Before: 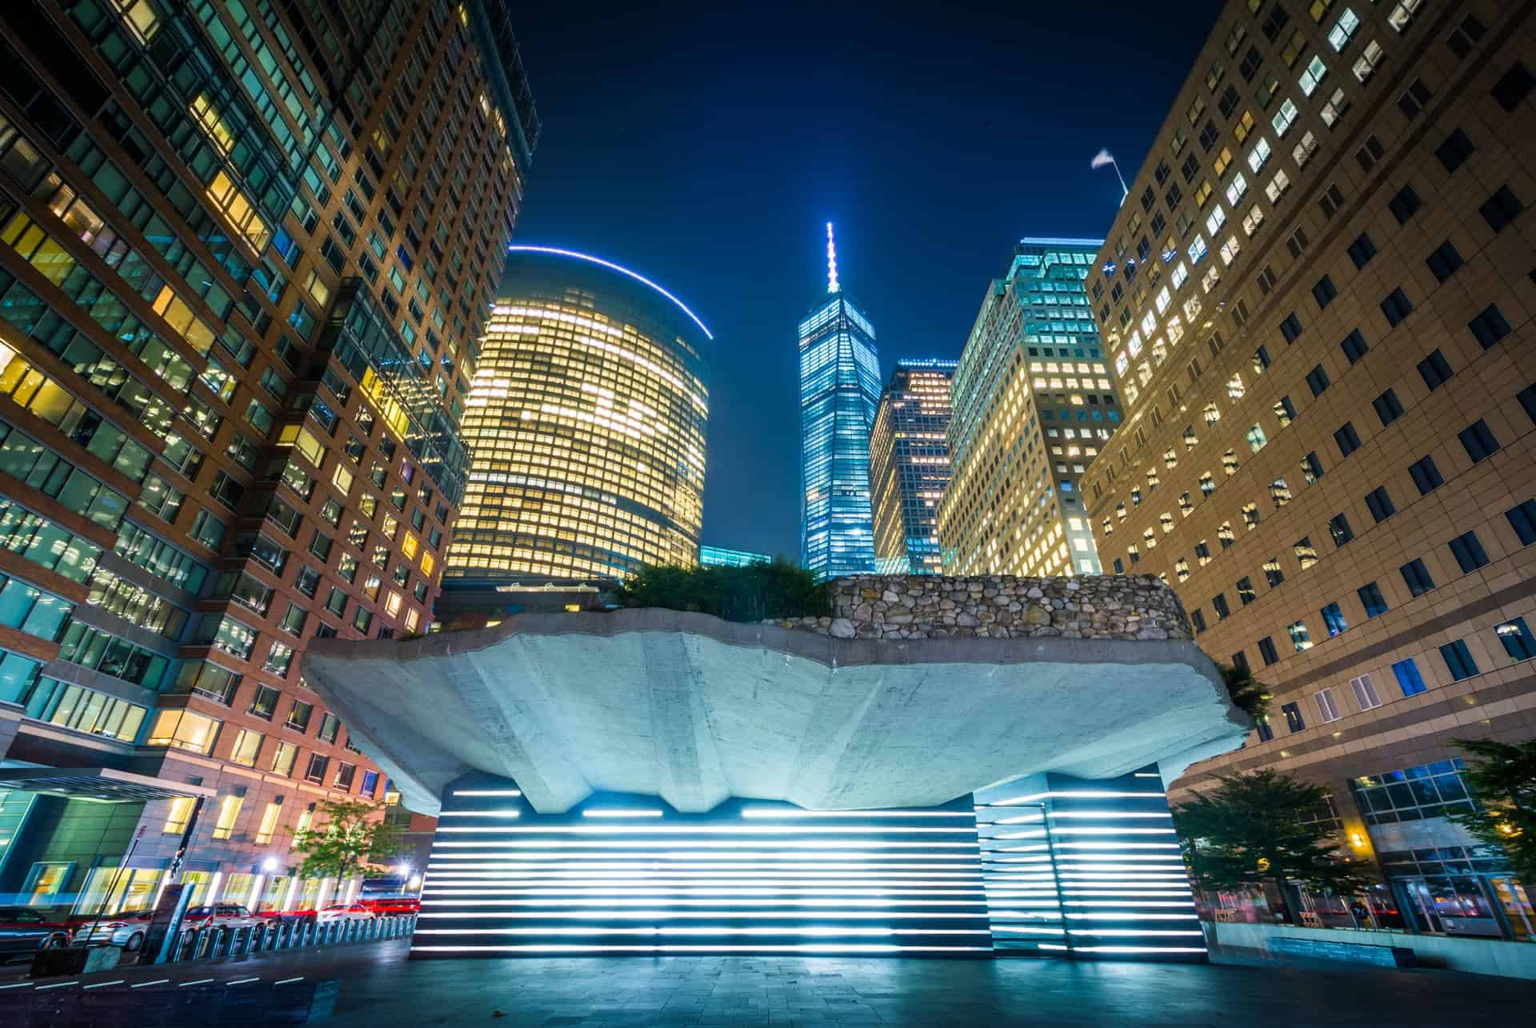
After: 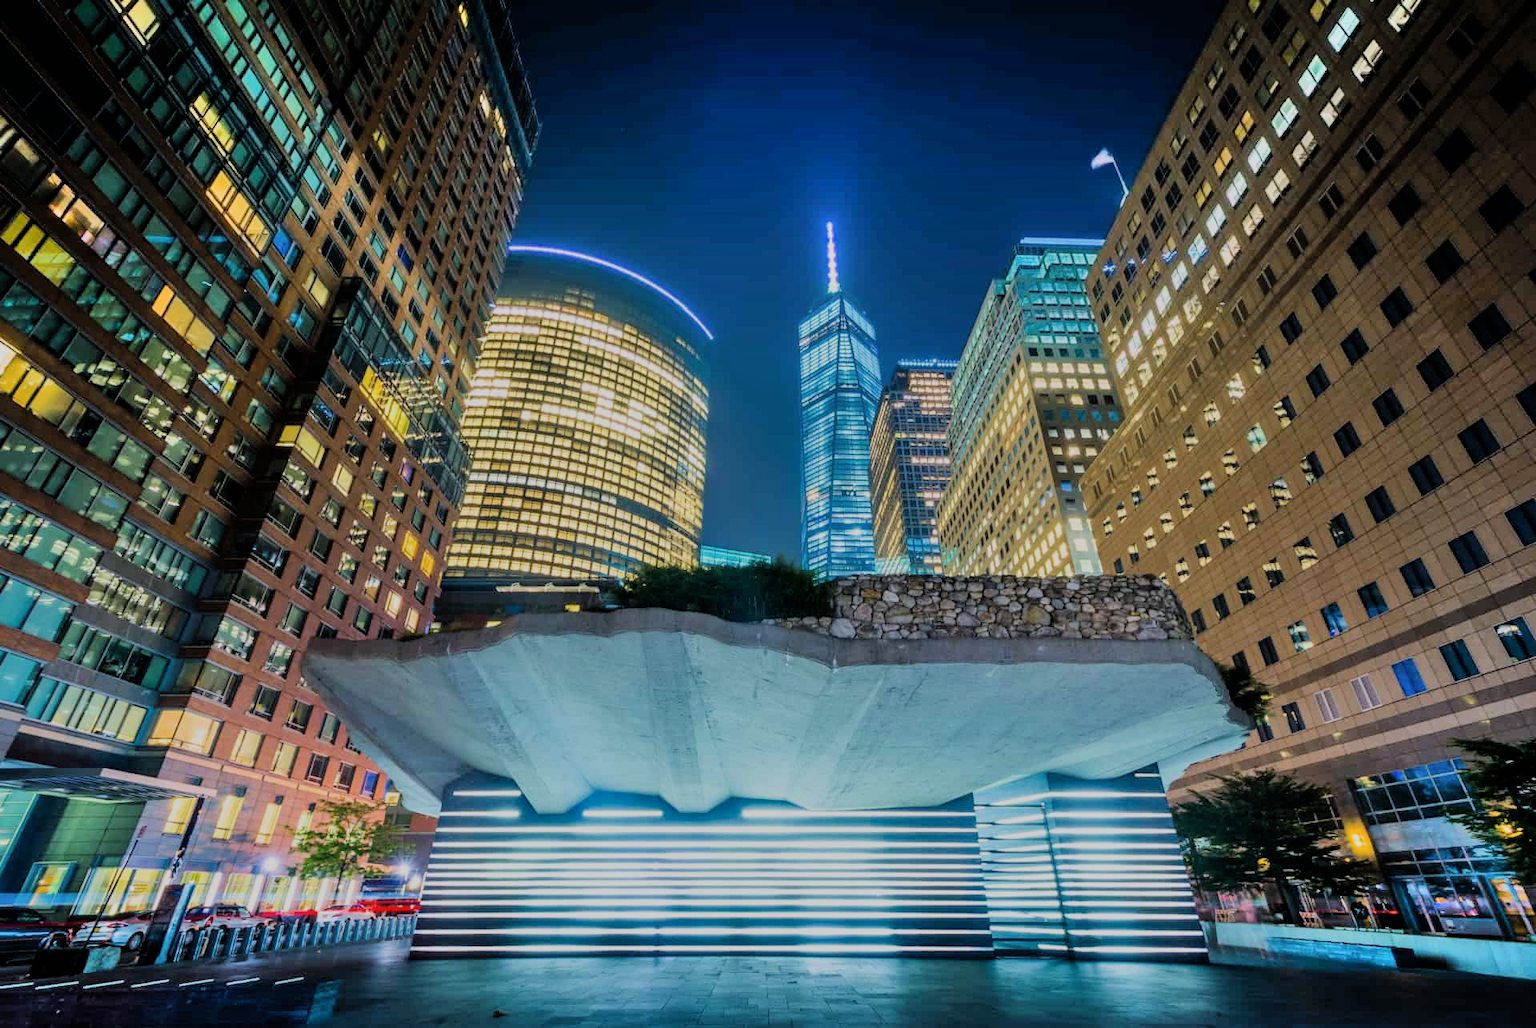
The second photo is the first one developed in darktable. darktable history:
shadows and highlights: soften with gaussian
filmic rgb: black relative exposure -7.17 EV, white relative exposure 5.38 EV, hardness 3.02, color science v6 (2022)
